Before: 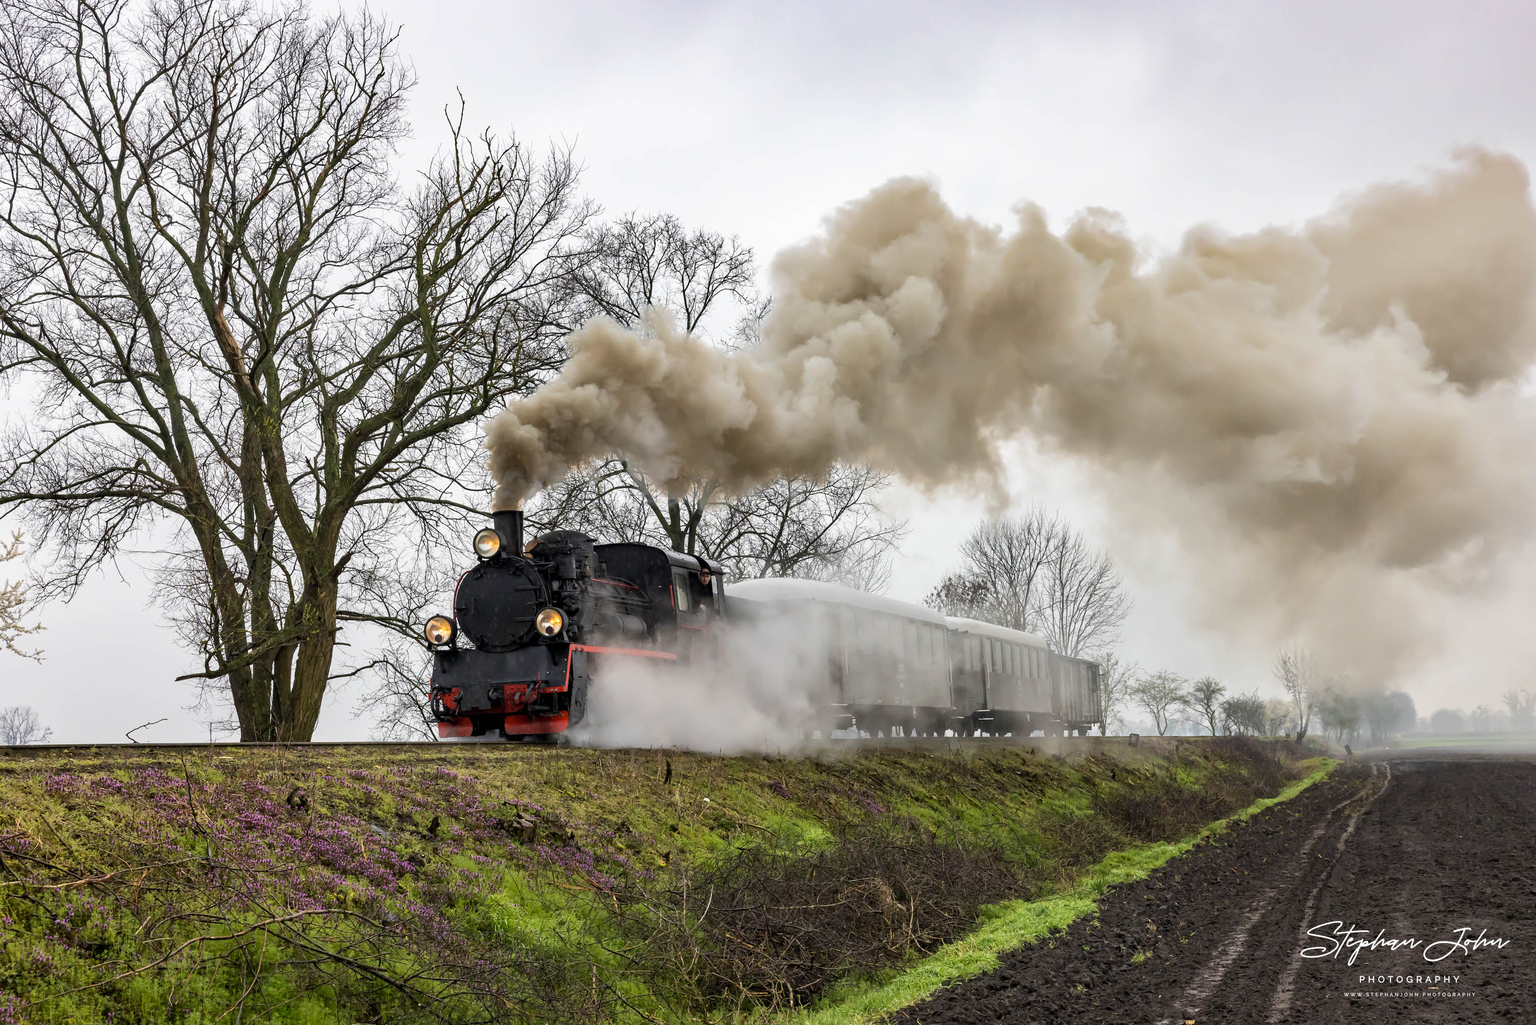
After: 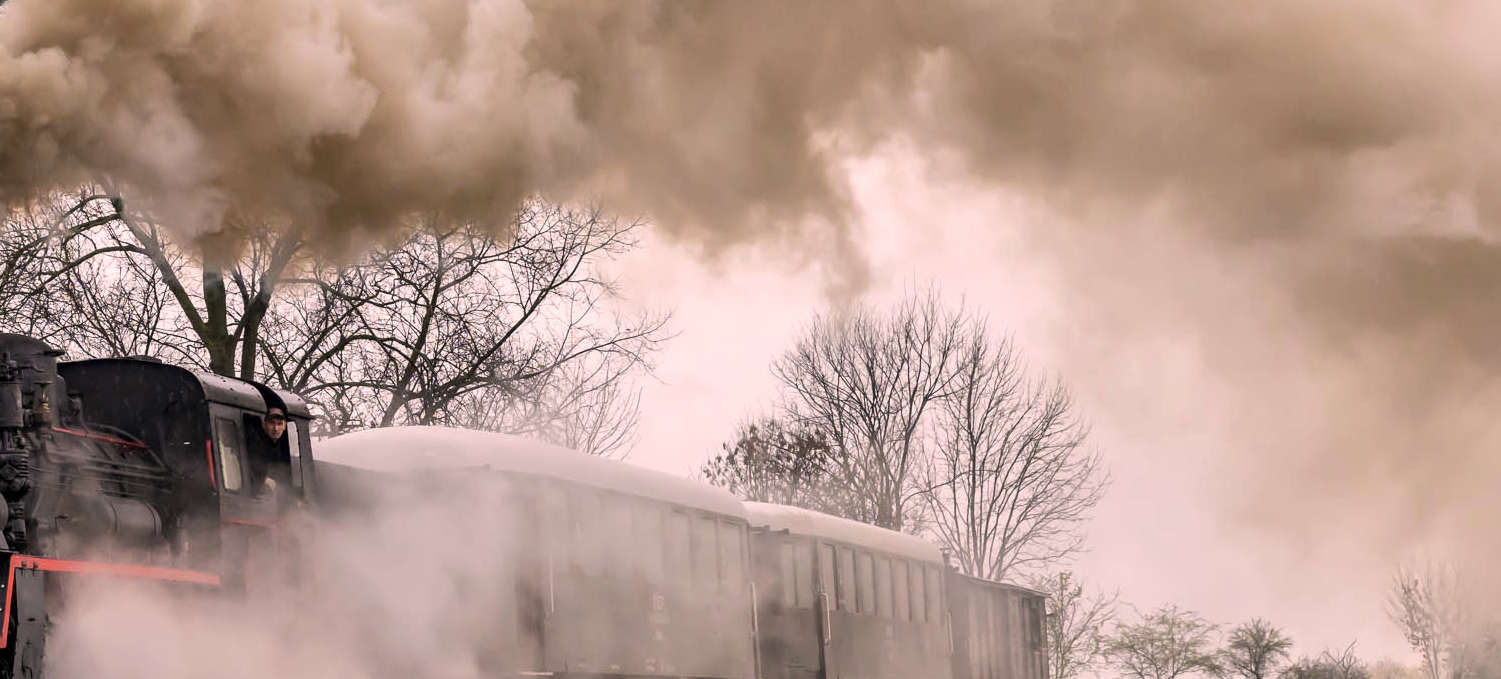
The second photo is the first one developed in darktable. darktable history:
crop: left 36.759%, top 35.11%, right 13.178%, bottom 30.93%
color correction: highlights a* 12.66, highlights b* 5.53
